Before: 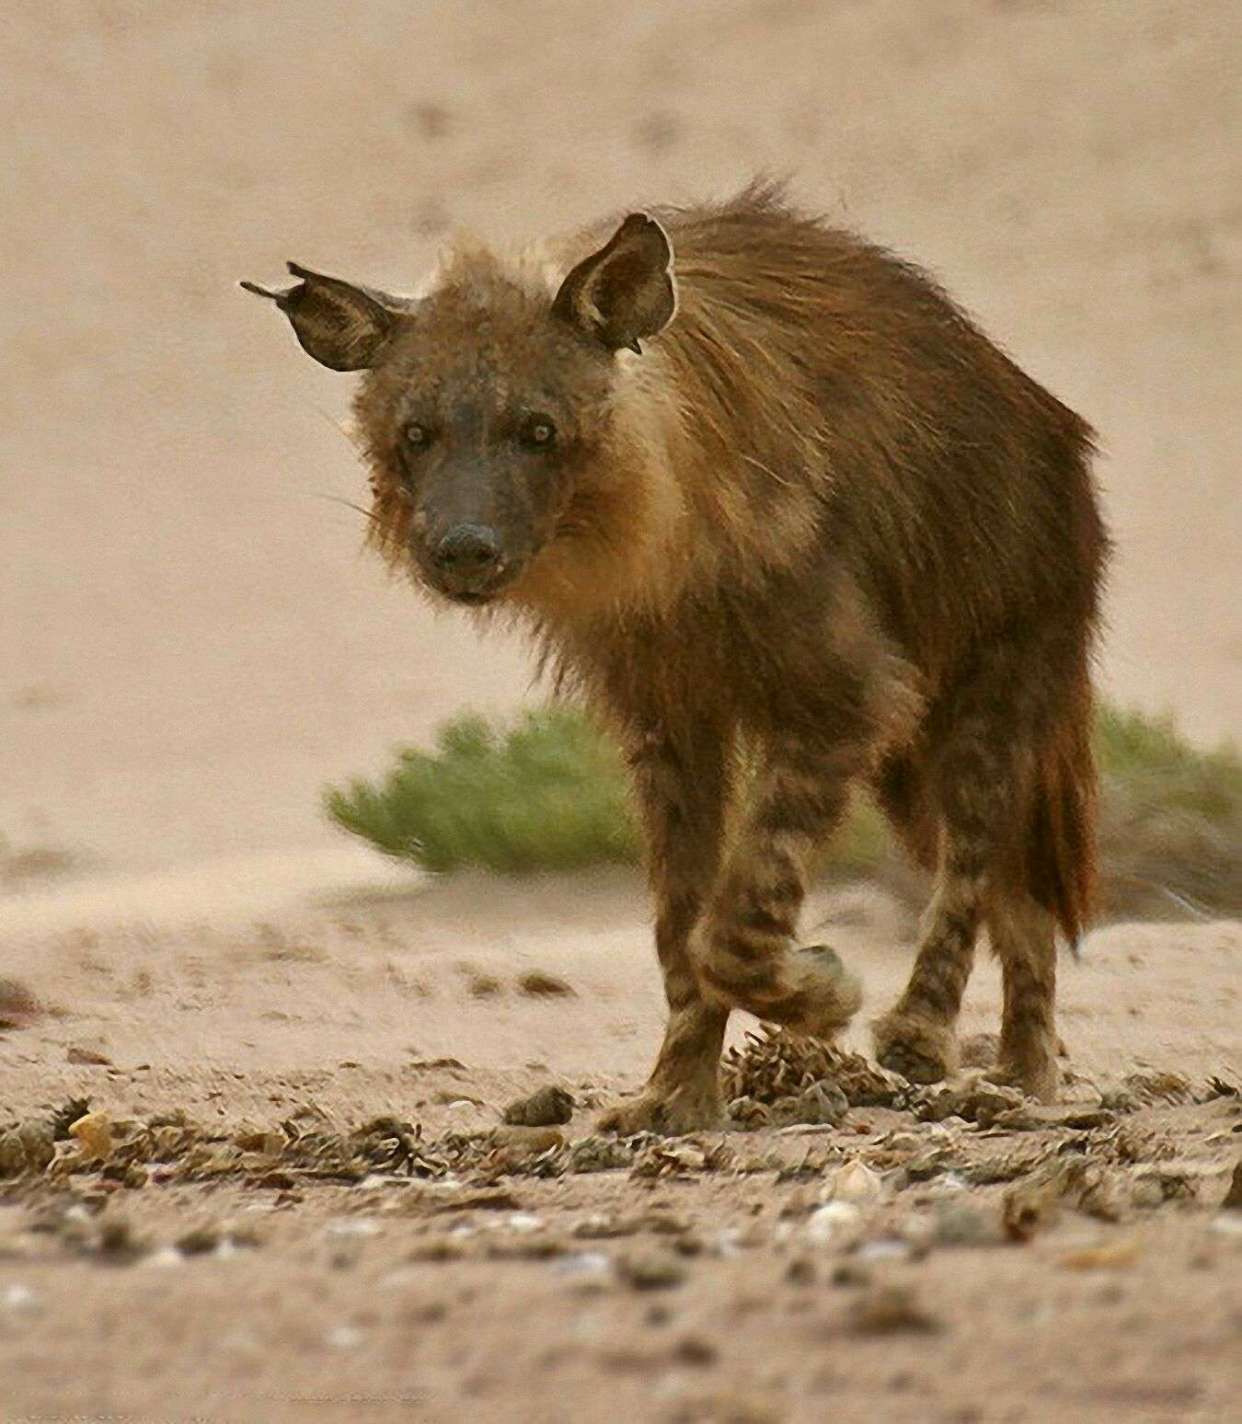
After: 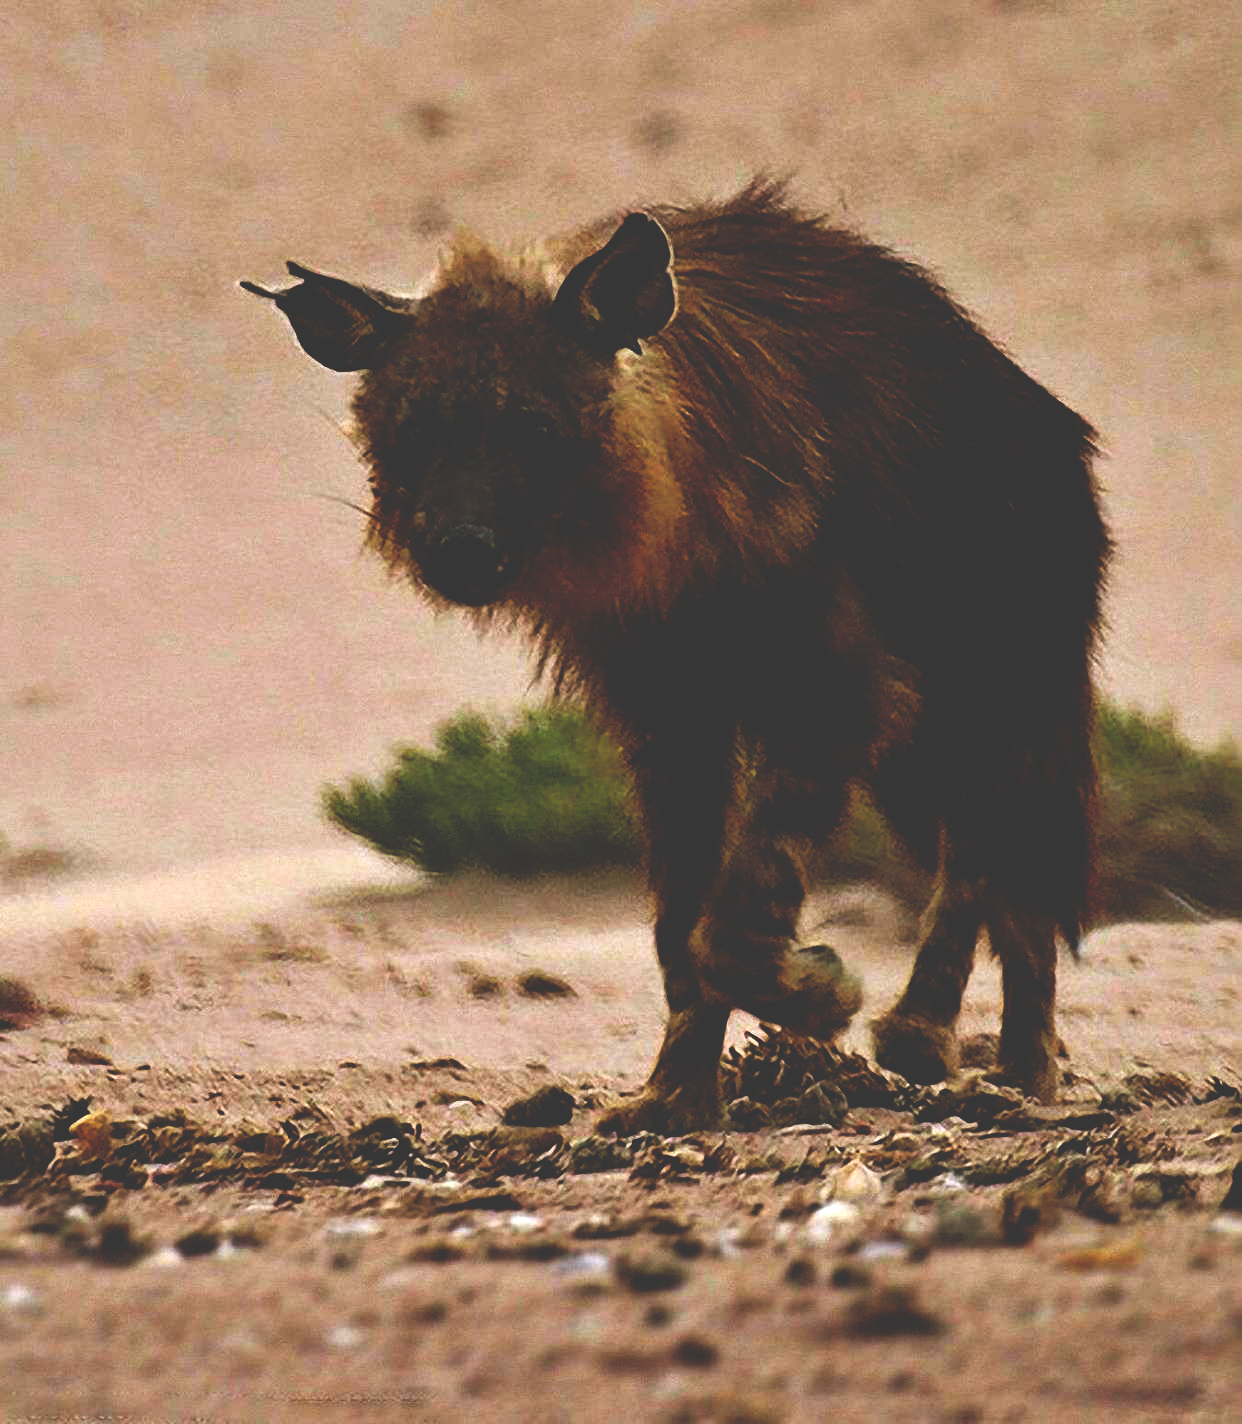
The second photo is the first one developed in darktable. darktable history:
color calibration: illuminant as shot in camera, x 0.358, y 0.373, temperature 4628.91 K
base curve: curves: ch0 [(0, 0.036) (0.083, 0.04) (0.804, 1)], preserve colors none
